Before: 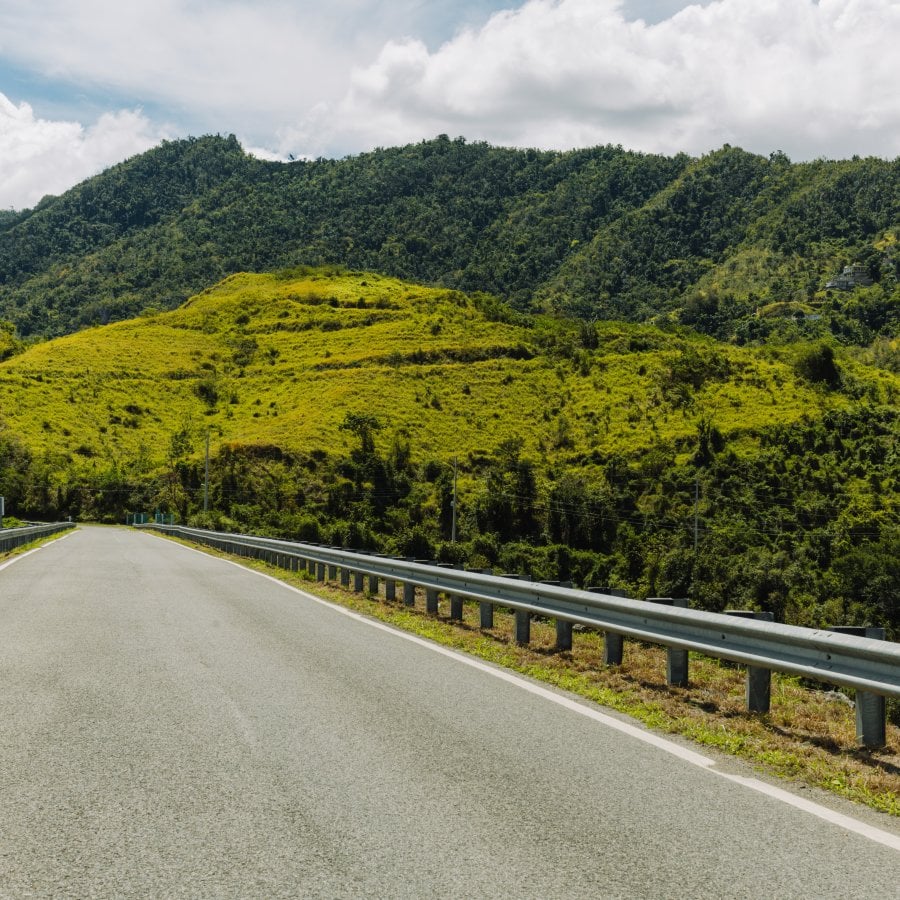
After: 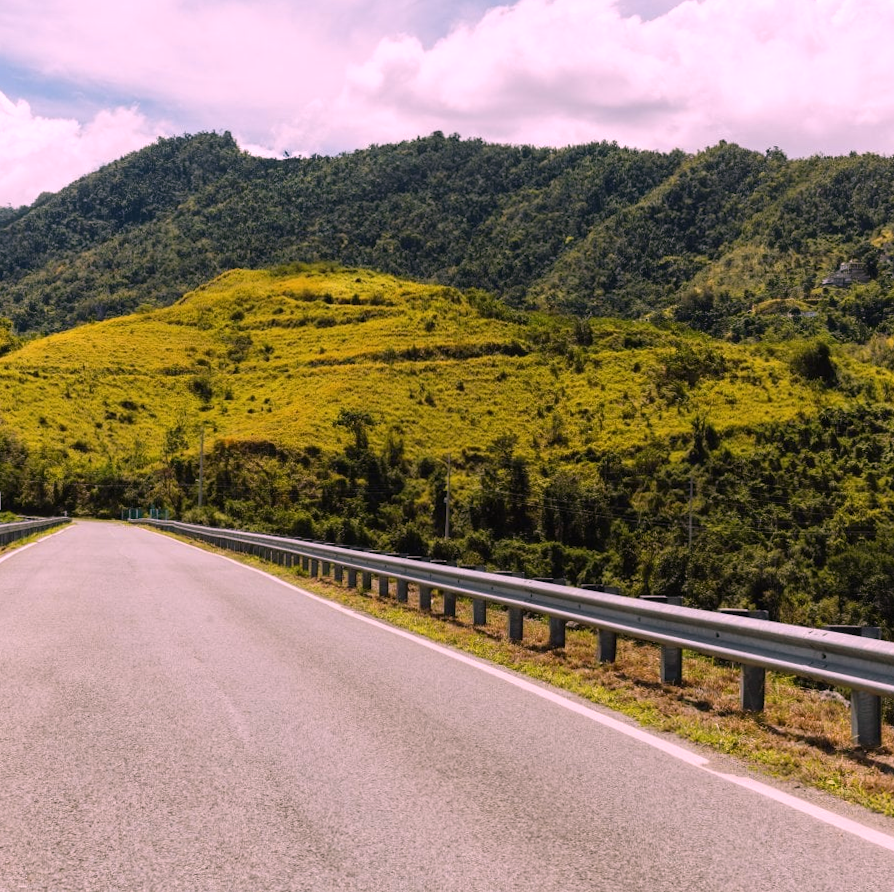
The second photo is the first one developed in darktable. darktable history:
tone equalizer: on, module defaults
rotate and perspective: rotation 0.192°, lens shift (horizontal) -0.015, crop left 0.005, crop right 0.996, crop top 0.006, crop bottom 0.99
contrast brightness saturation: contrast 0.07
white balance: red 1.188, blue 1.11
